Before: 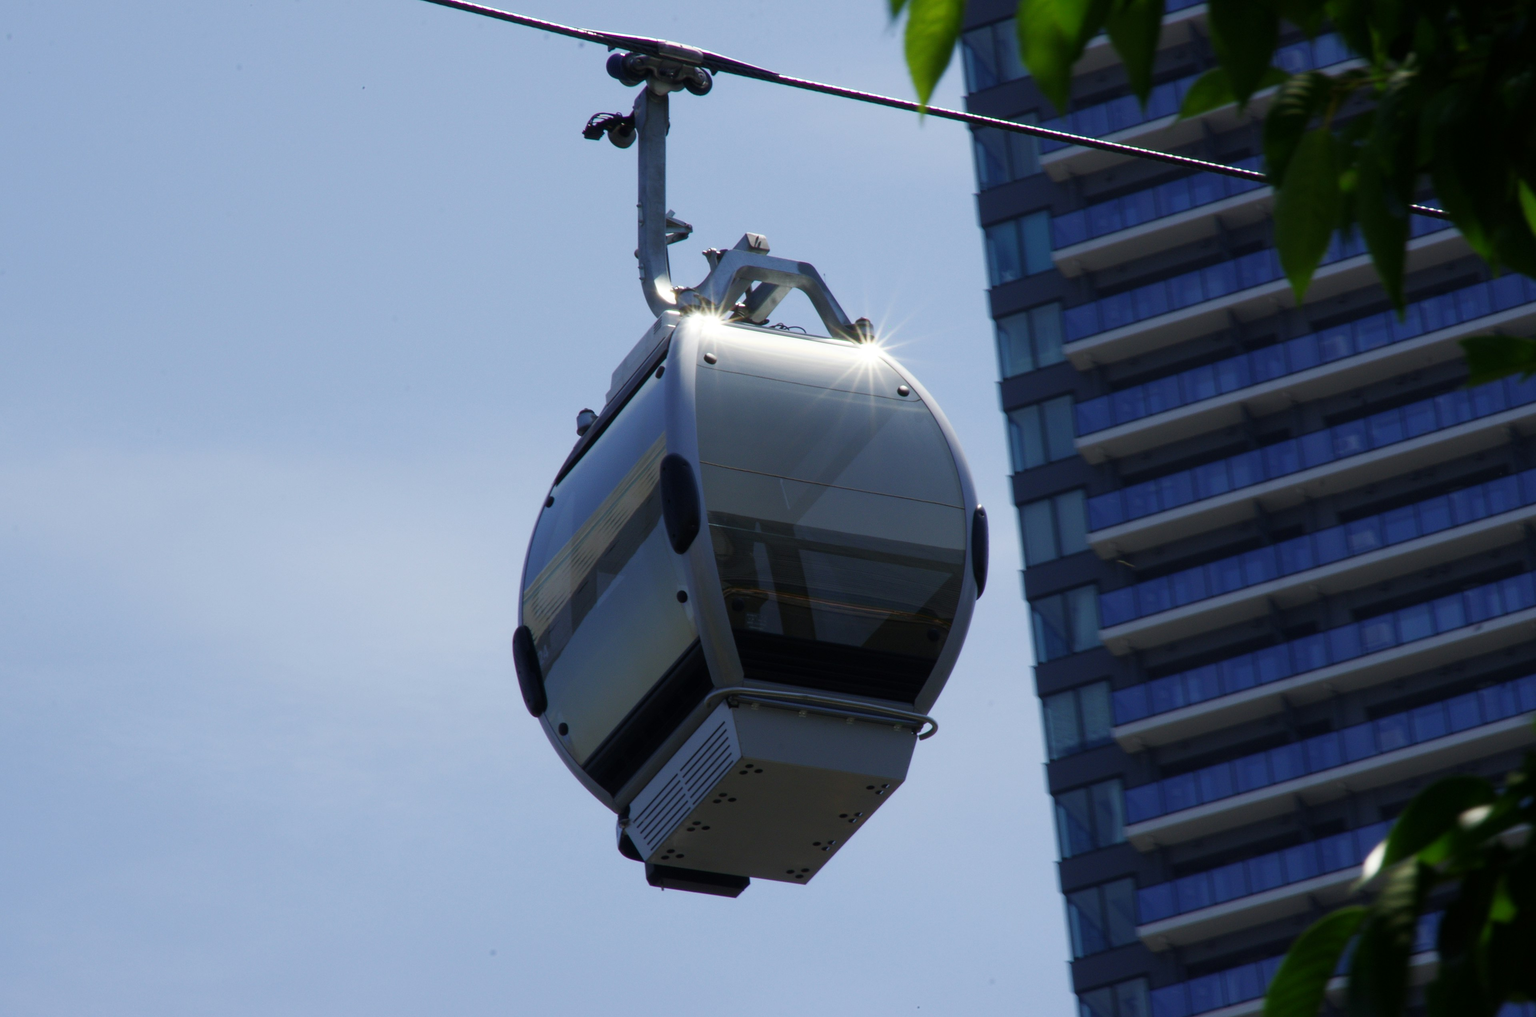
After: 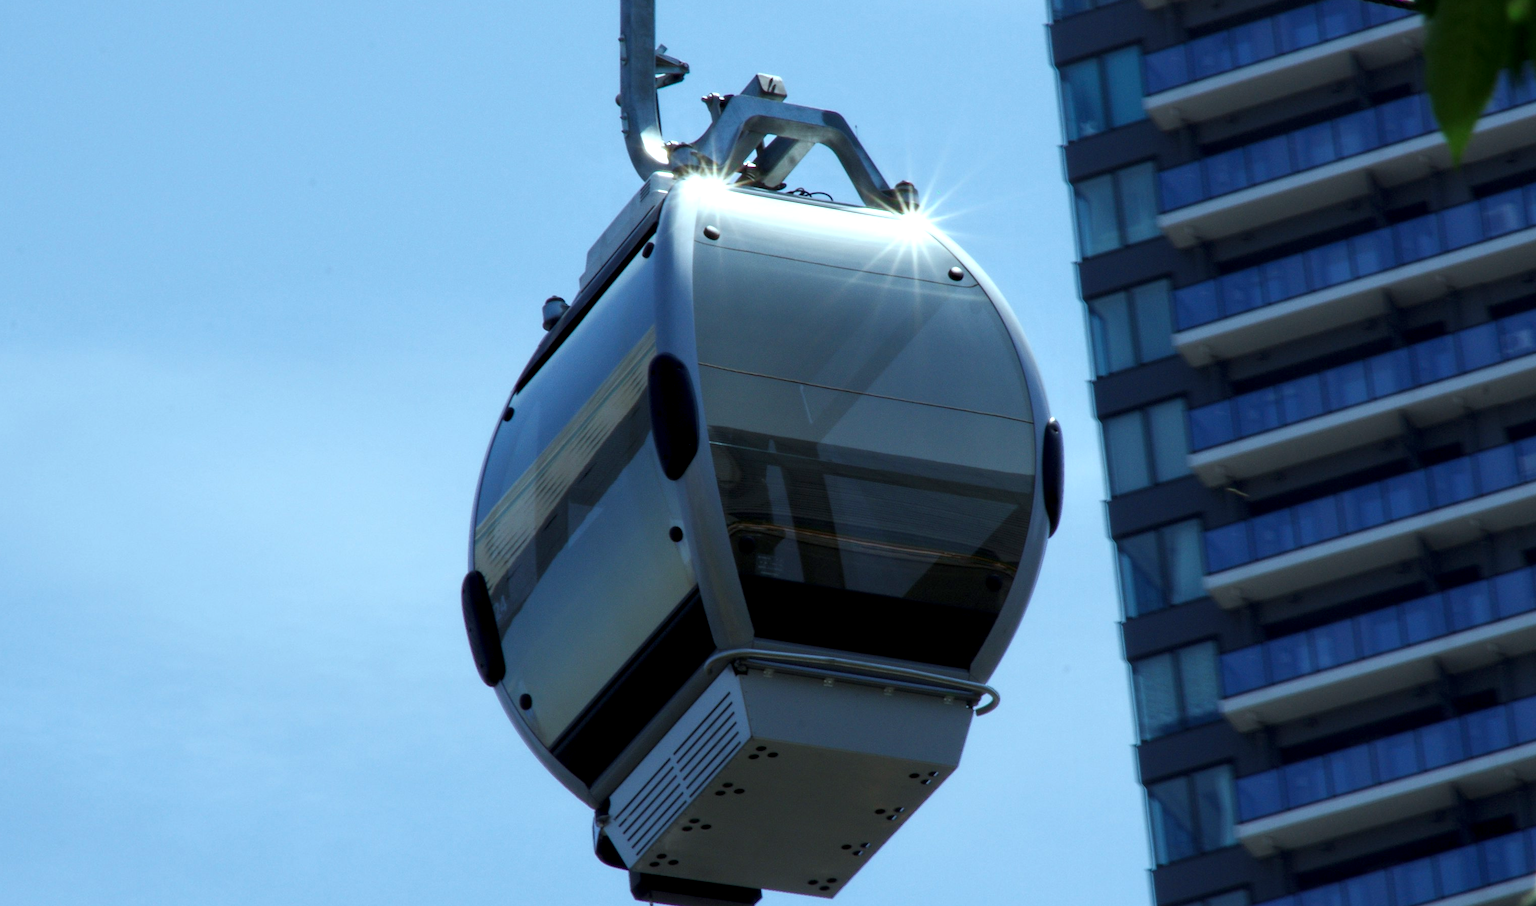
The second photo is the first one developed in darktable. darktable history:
exposure: exposure 0.251 EV, compensate highlight preservation false
crop: left 9.652%, top 17.213%, right 11.295%, bottom 12.307%
contrast equalizer: y [[0.586, 0.584, 0.576, 0.565, 0.552, 0.539], [0.5 ×6], [0.97, 0.959, 0.919, 0.859, 0.789, 0.717], [0 ×6], [0 ×6]]
color correction: highlights a* -10.34, highlights b* -10.38
